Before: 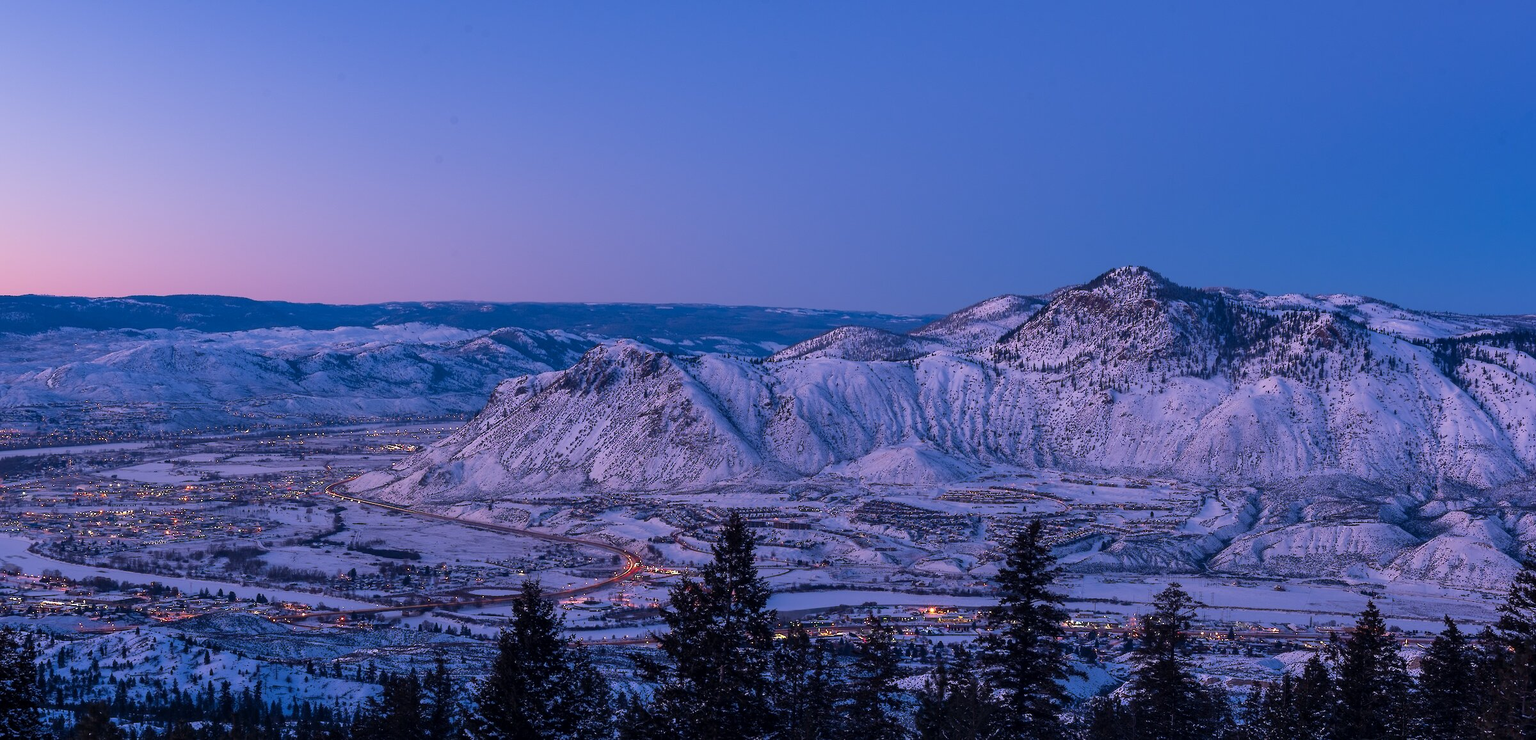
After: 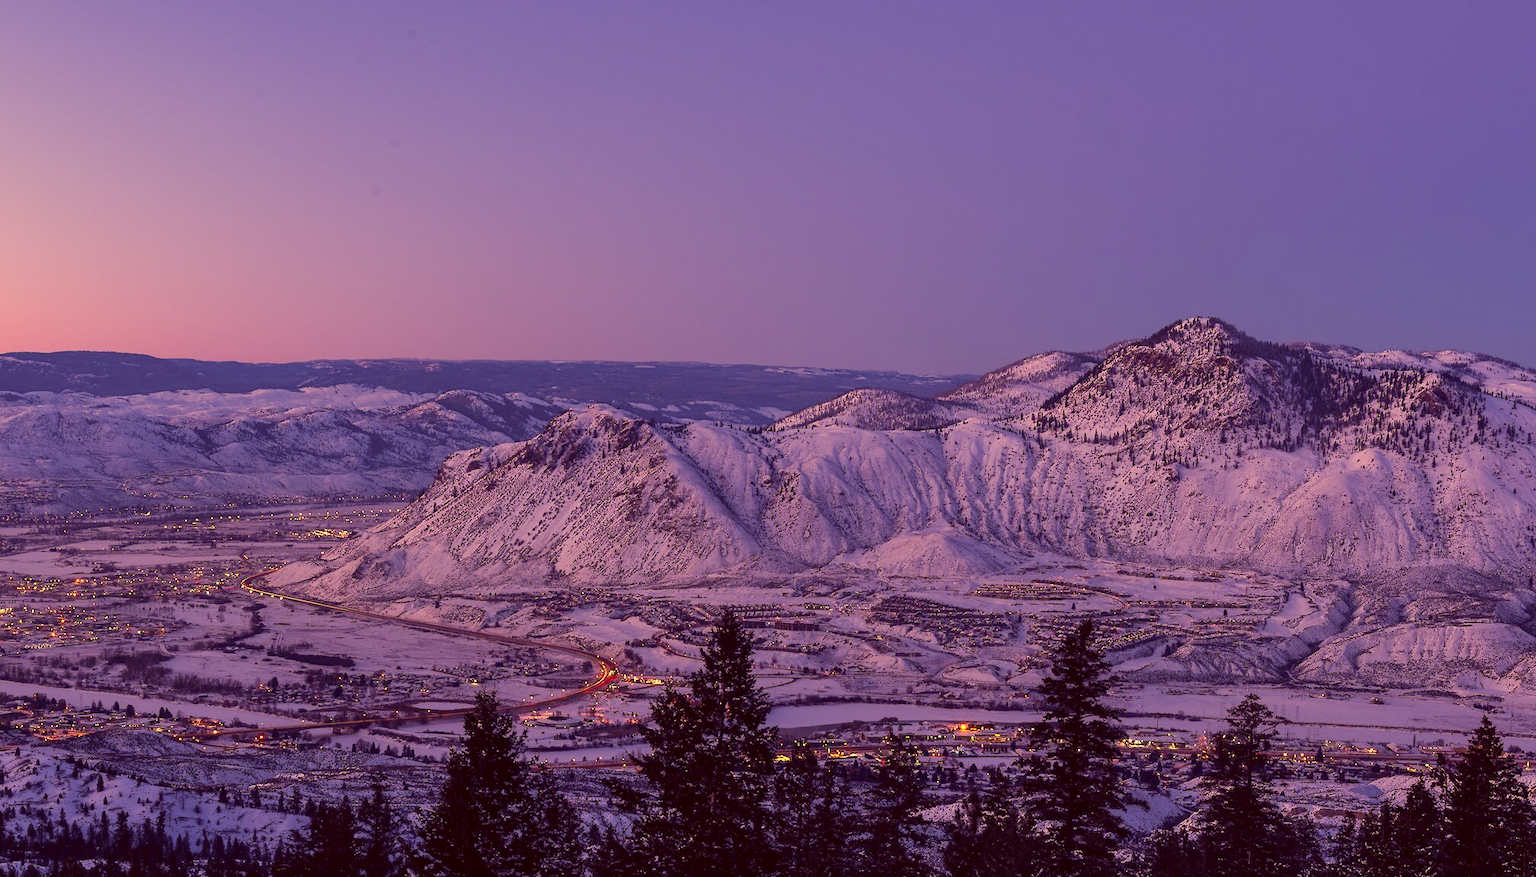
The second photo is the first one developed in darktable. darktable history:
crop: left 8.026%, right 7.374%
color correction: highlights a* 10.12, highlights b* 39.04, shadows a* 14.62, shadows b* 3.37
